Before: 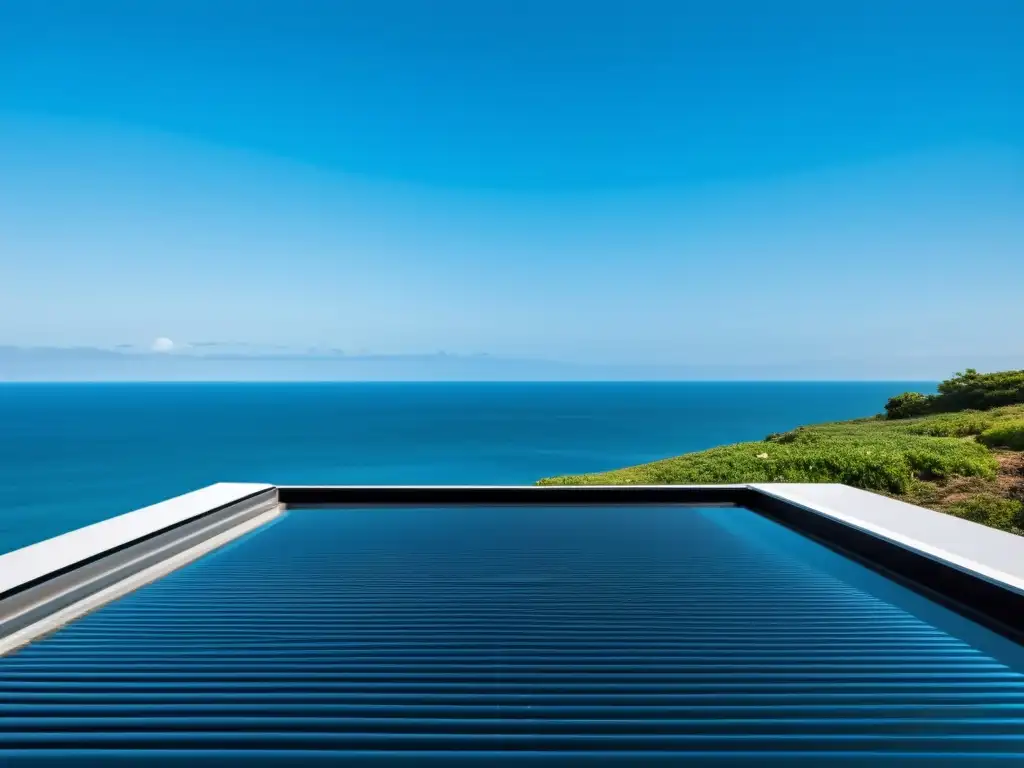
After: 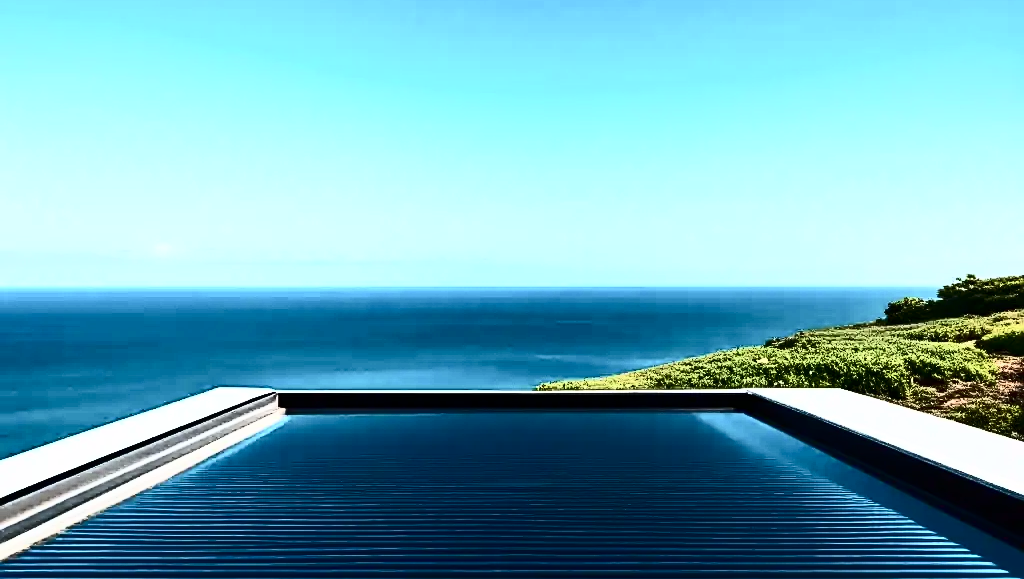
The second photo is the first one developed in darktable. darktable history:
exposure: compensate highlight preservation false
crop and rotate: top 12.379%, bottom 12.213%
contrast brightness saturation: contrast 0.948, brightness 0.196
sharpen: on, module defaults
